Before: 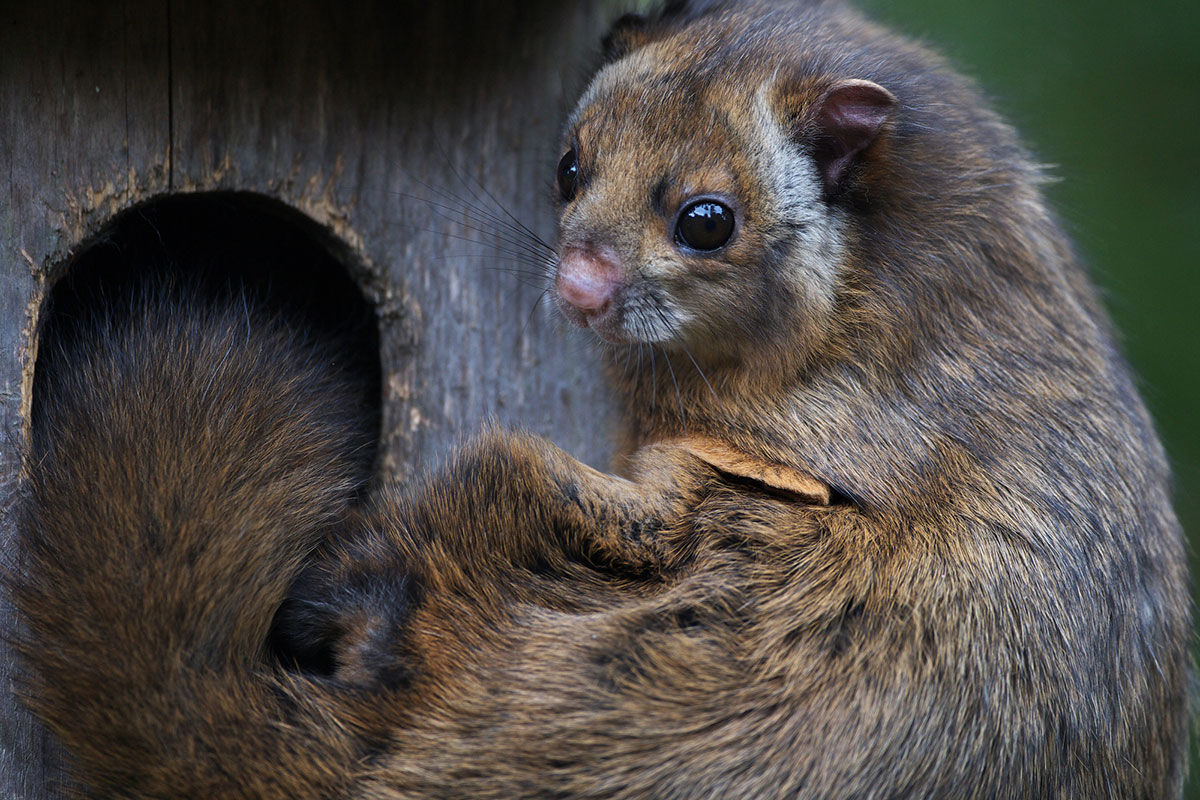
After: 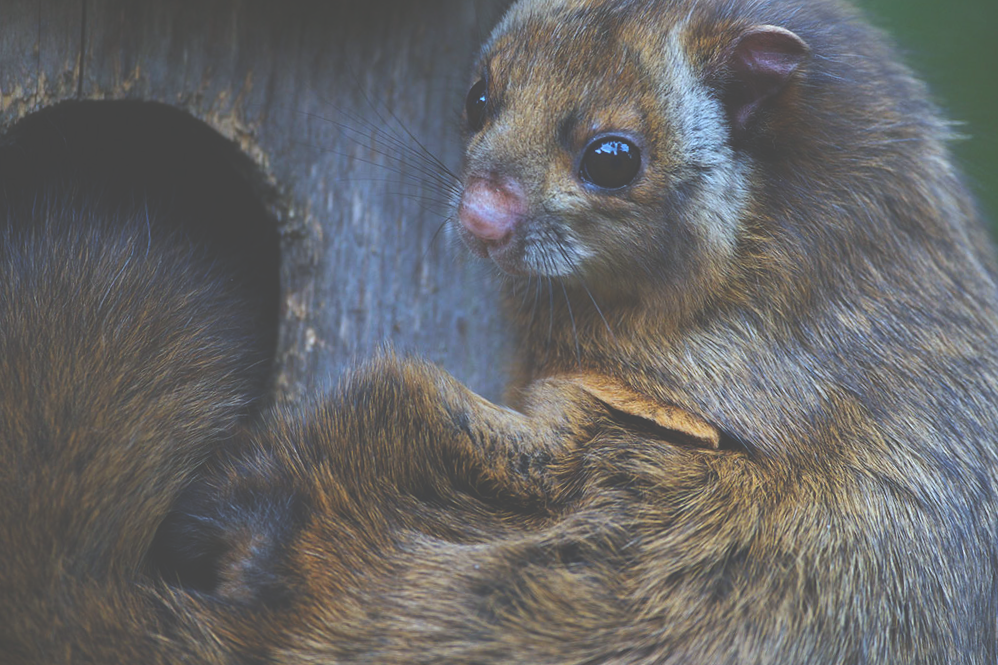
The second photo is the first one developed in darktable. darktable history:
crop and rotate: angle -3.27°, left 5.211%, top 5.211%, right 4.607%, bottom 4.607%
white balance: red 0.925, blue 1.046
exposure: black level correction -0.062, exposure -0.05 EV, compensate highlight preservation false
color balance rgb: perceptual saturation grading › global saturation 25%, global vibrance 20%
